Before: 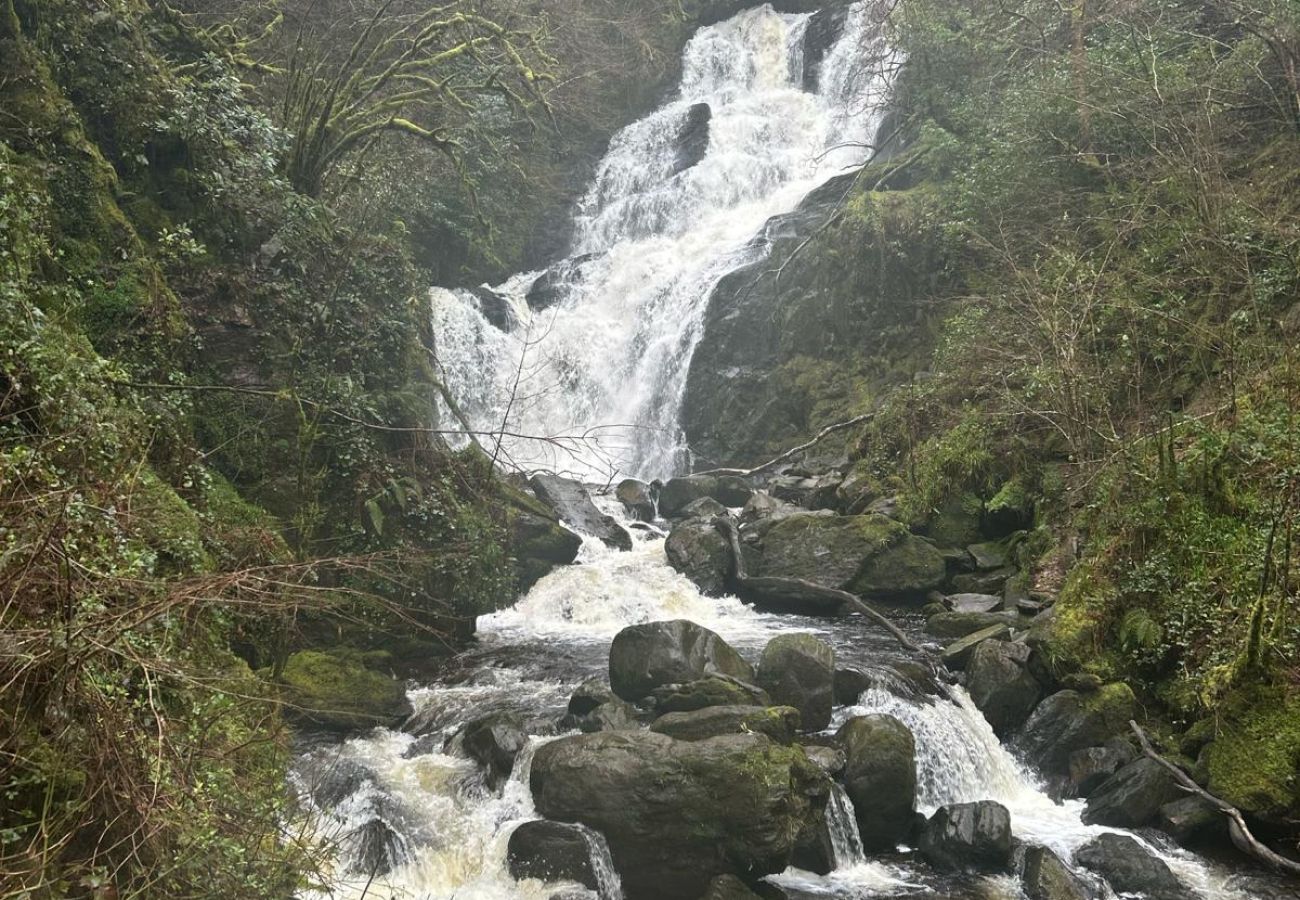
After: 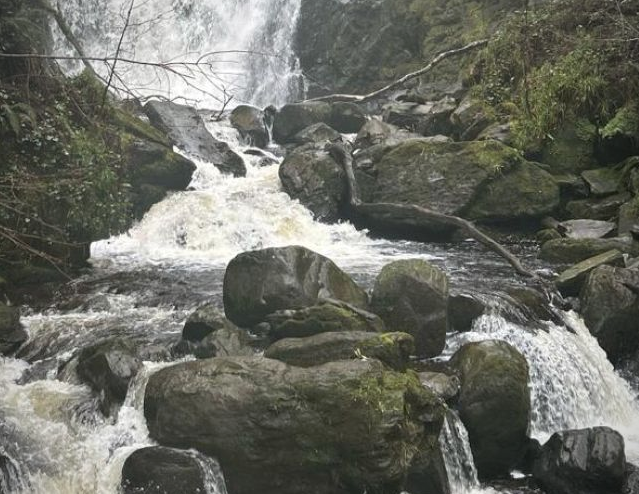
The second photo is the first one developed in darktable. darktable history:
vignetting: on, module defaults
contrast brightness saturation: saturation -0.05
crop: left 29.726%, top 41.568%, right 21.086%, bottom 3.499%
exposure: black level correction 0.001, compensate highlight preservation false
